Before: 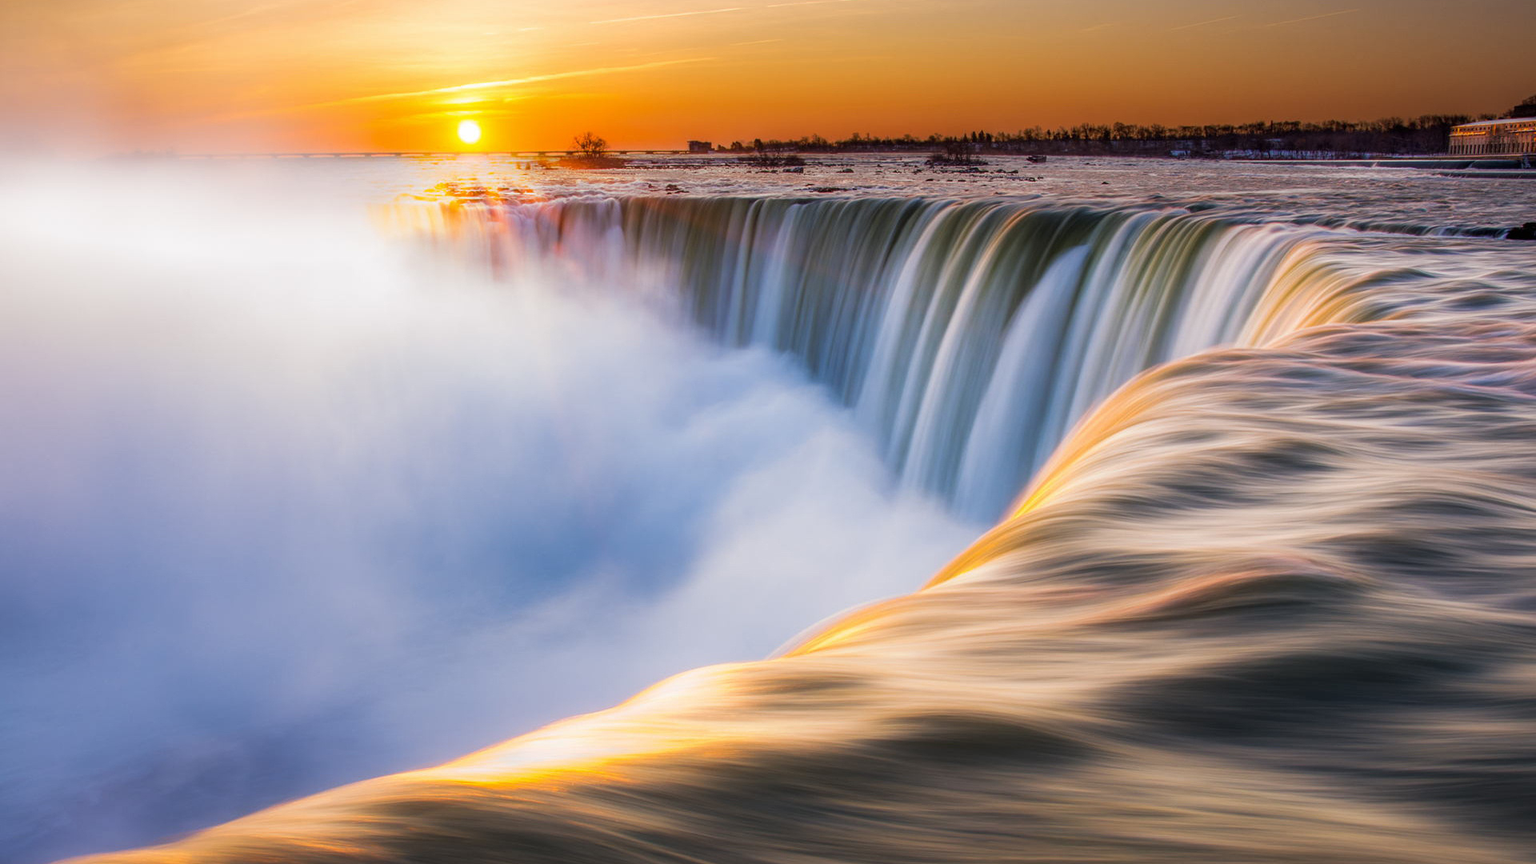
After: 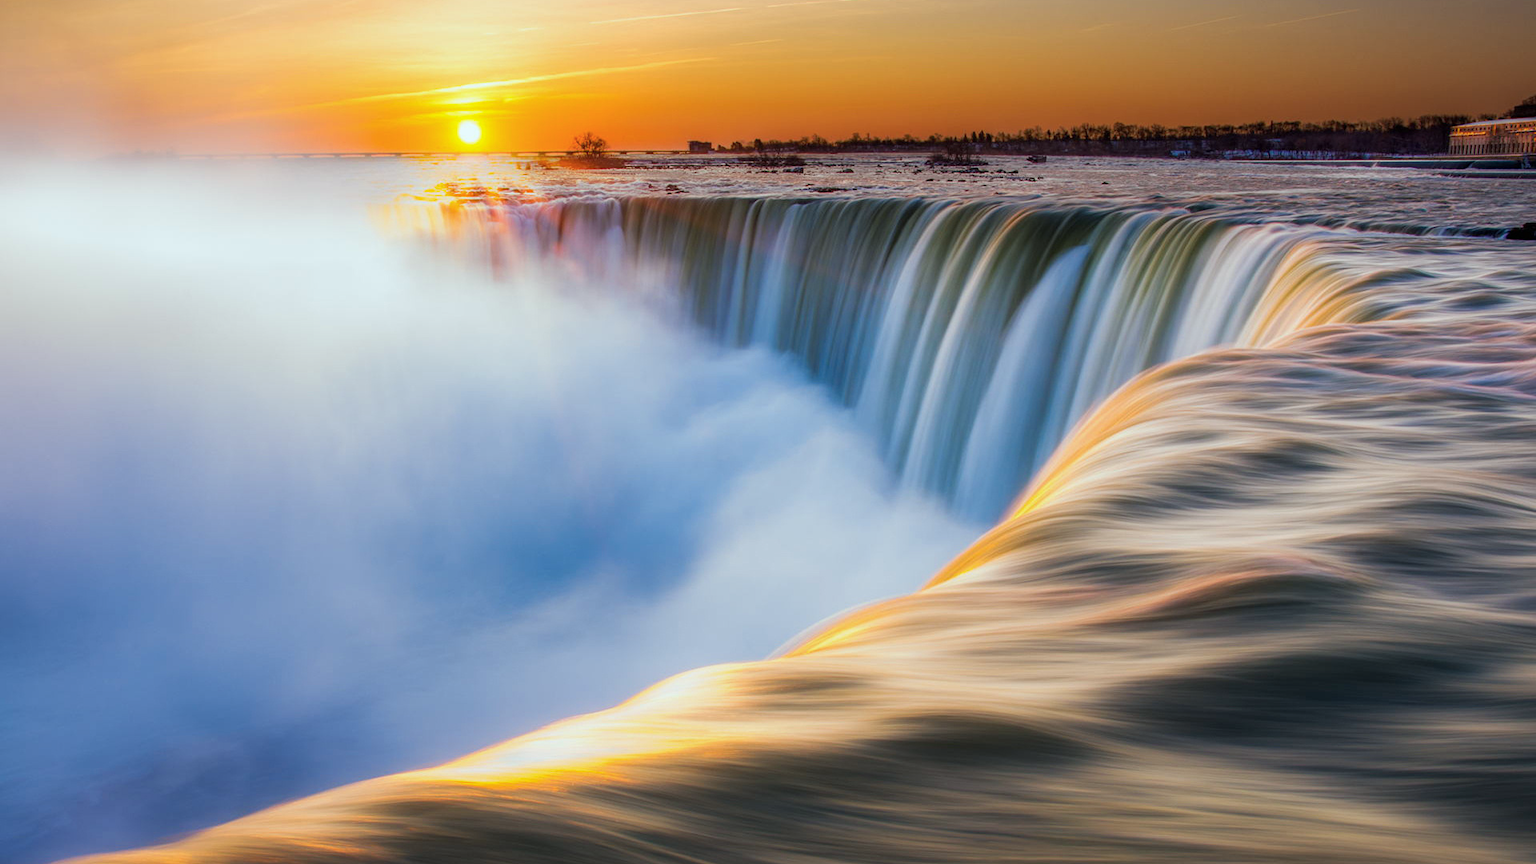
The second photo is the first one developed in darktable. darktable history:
color calibration: output R [0.999, 0.026, -0.11, 0], output G [-0.019, 1.037, -0.099, 0], output B [0.022, -0.023, 0.902, 0], illuminant Planckian (black body), adaptation linear Bradford (ICC v4), x 0.361, y 0.366, temperature 4509.08 K
